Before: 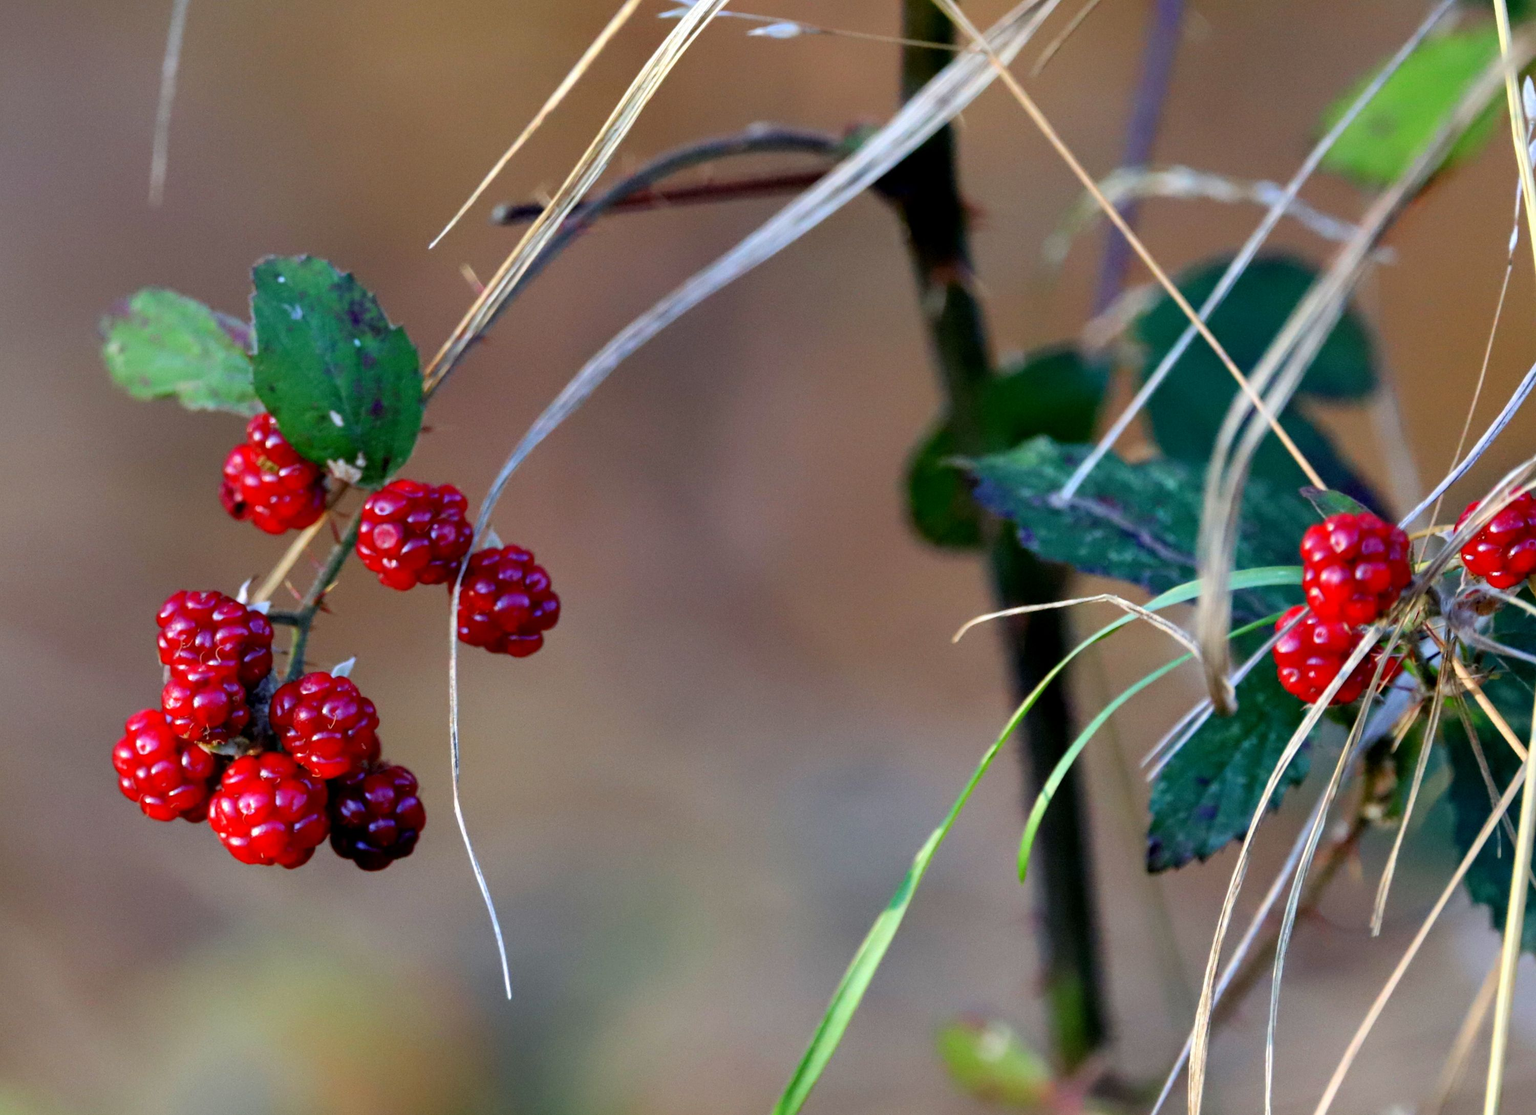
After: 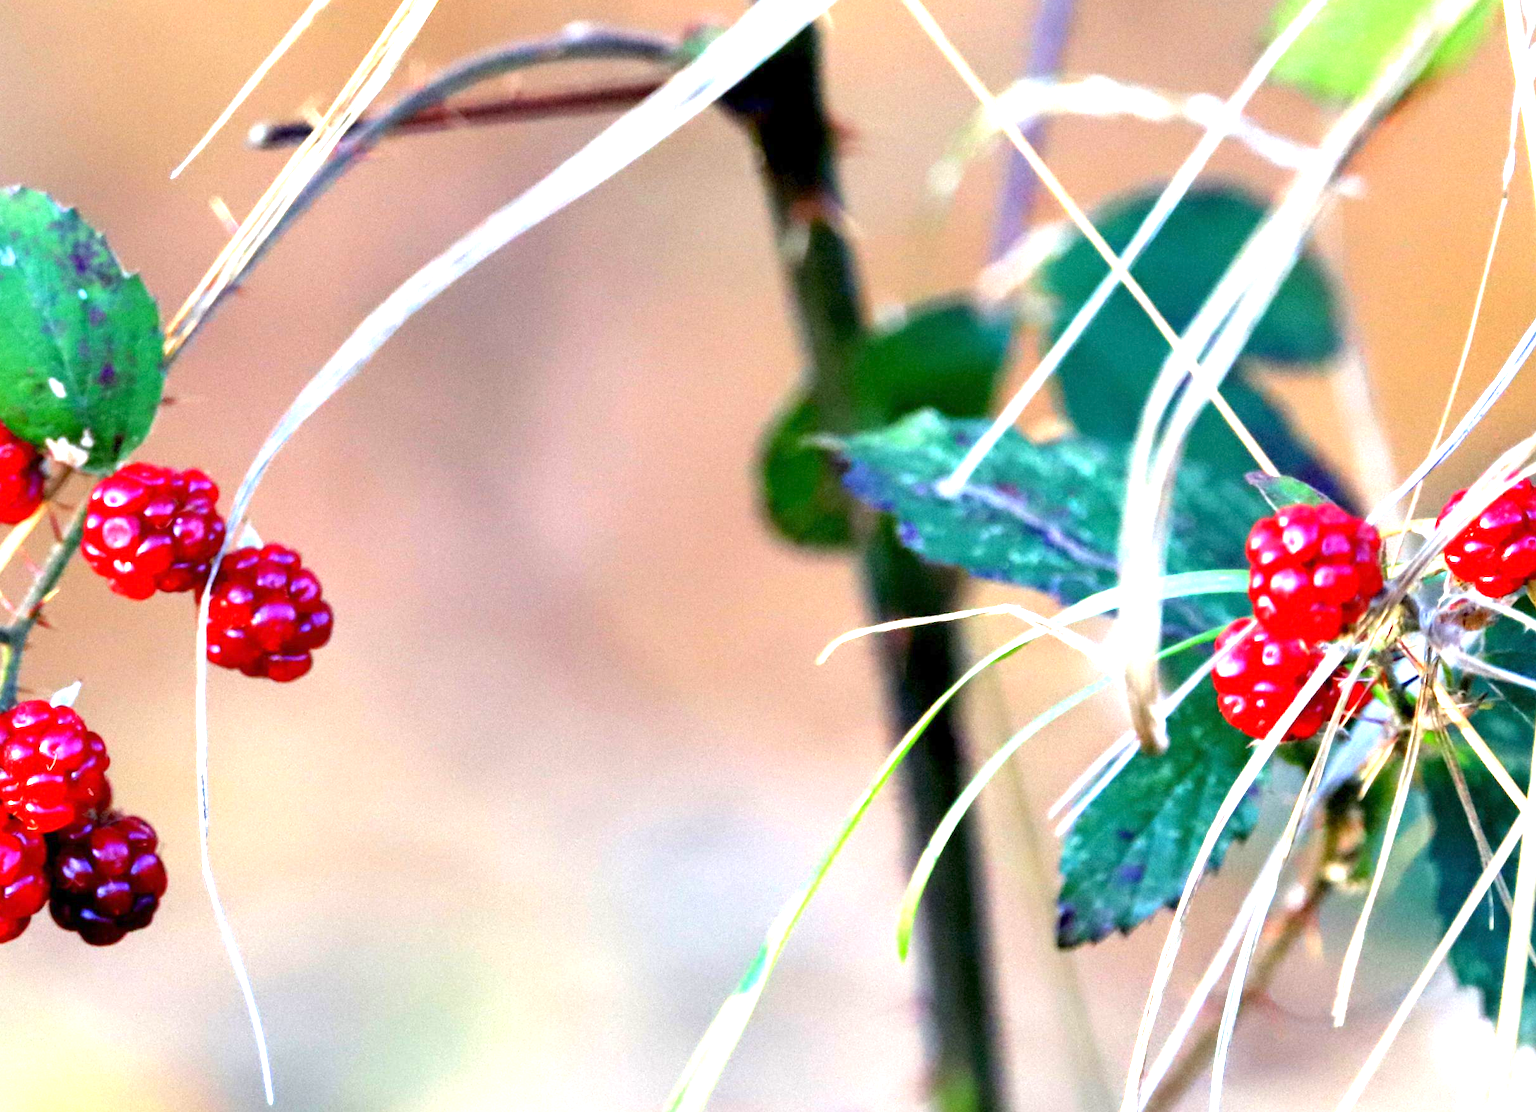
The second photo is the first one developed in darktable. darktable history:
crop: left 18.914%, top 9.37%, right 0.001%, bottom 9.718%
exposure: exposure 2.018 EV, compensate highlight preservation false
